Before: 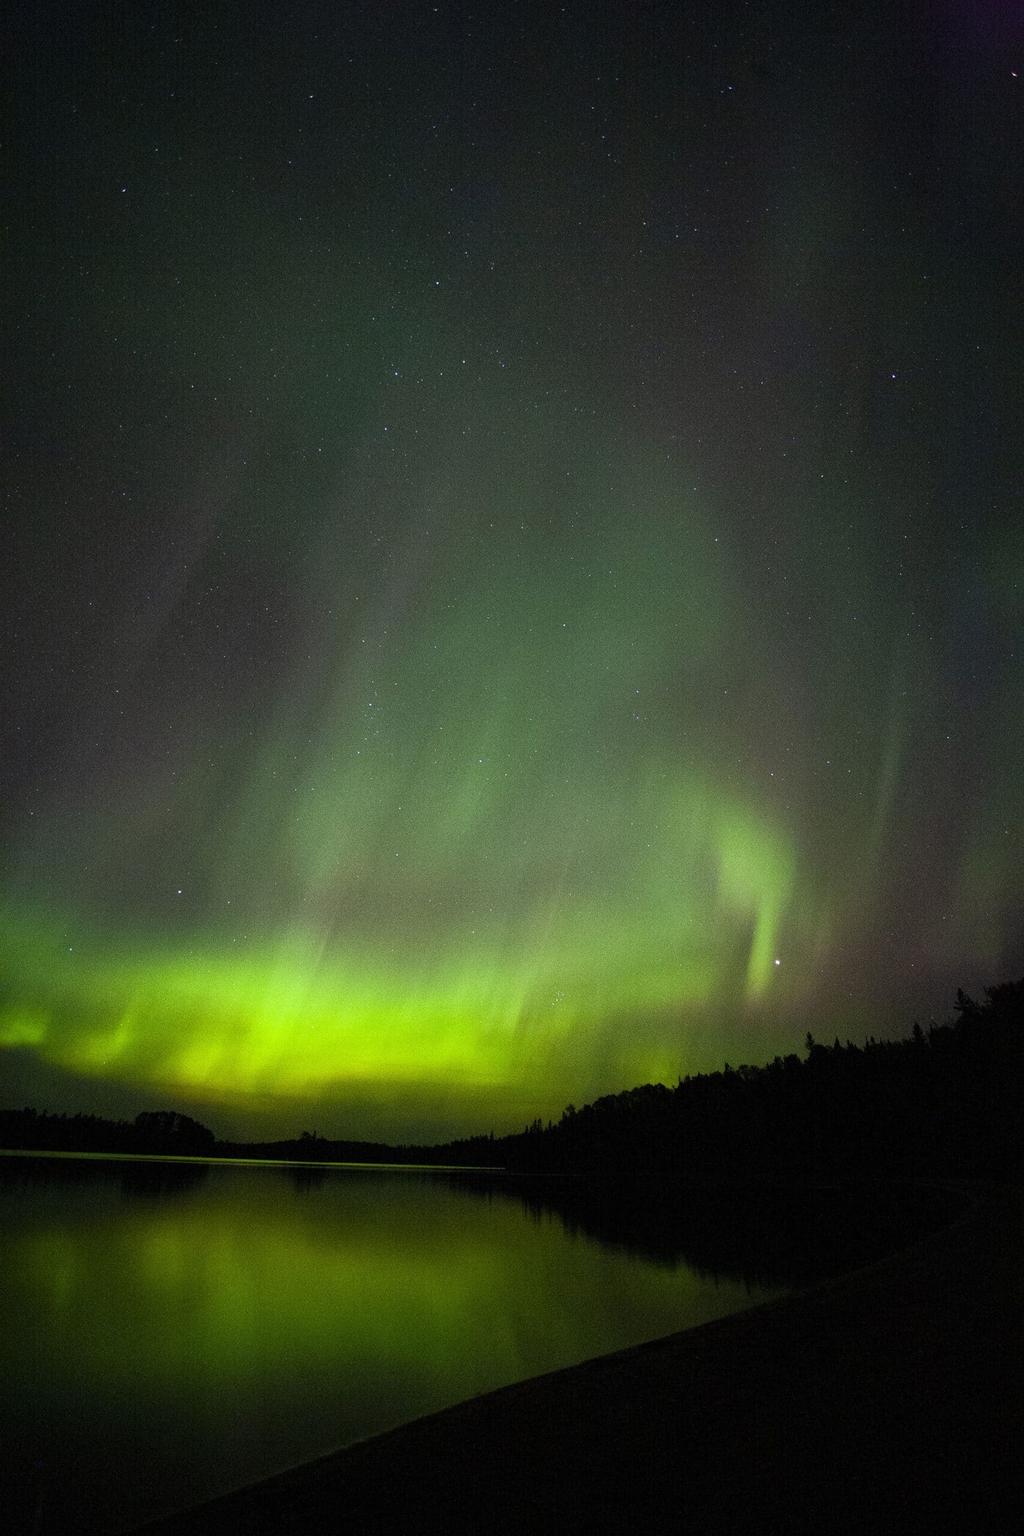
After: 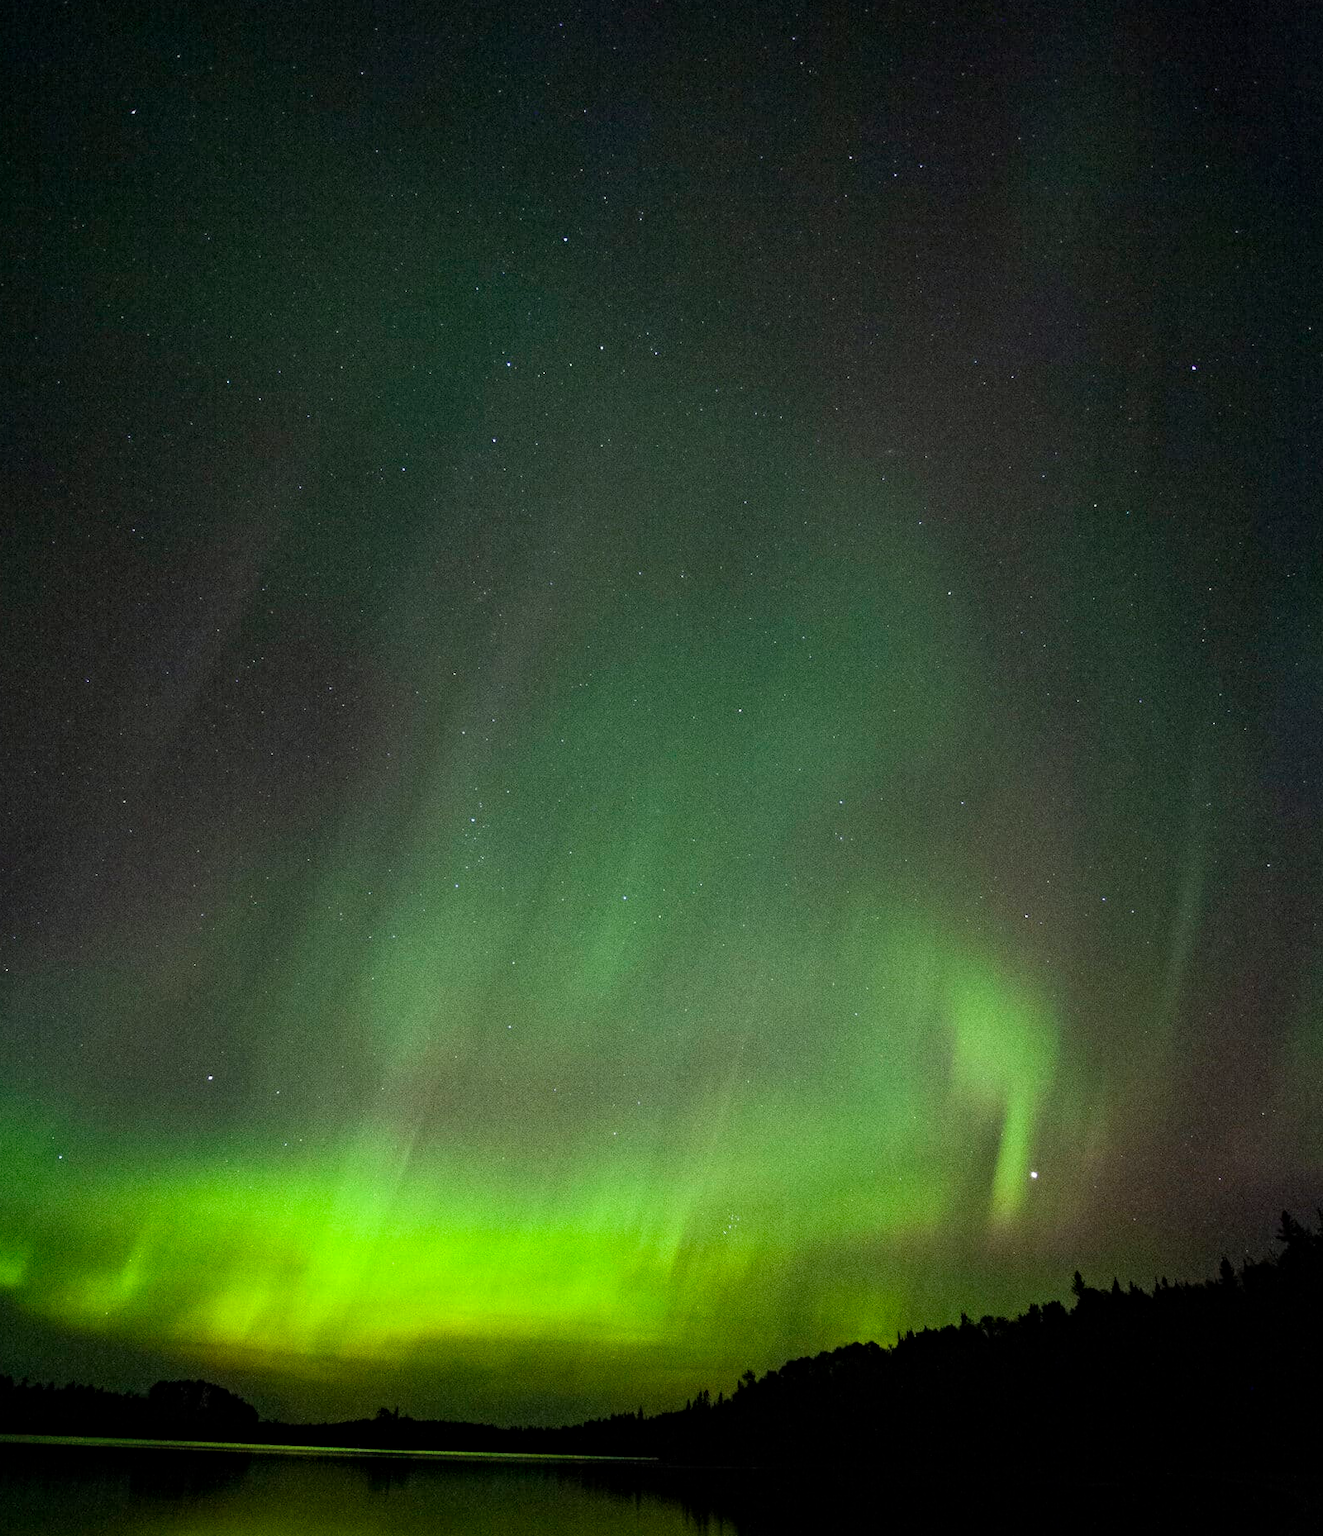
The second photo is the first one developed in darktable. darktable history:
color correction: highlights a* -4.54, highlights b* 5.04, saturation 0.947
contrast brightness saturation: contrast 0.073
crop: left 2.688%, top 7.116%, right 3.449%, bottom 20.246%
contrast equalizer: octaves 7, y [[0.5, 0.5, 0.501, 0.63, 0.504, 0.5], [0.5 ×6], [0.5 ×6], [0 ×6], [0 ×6]]
